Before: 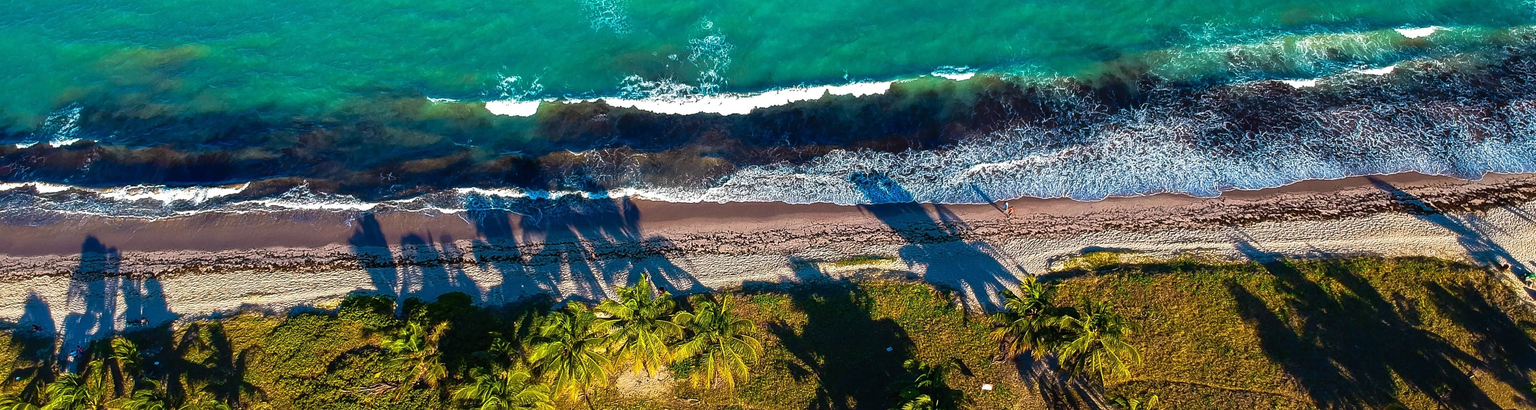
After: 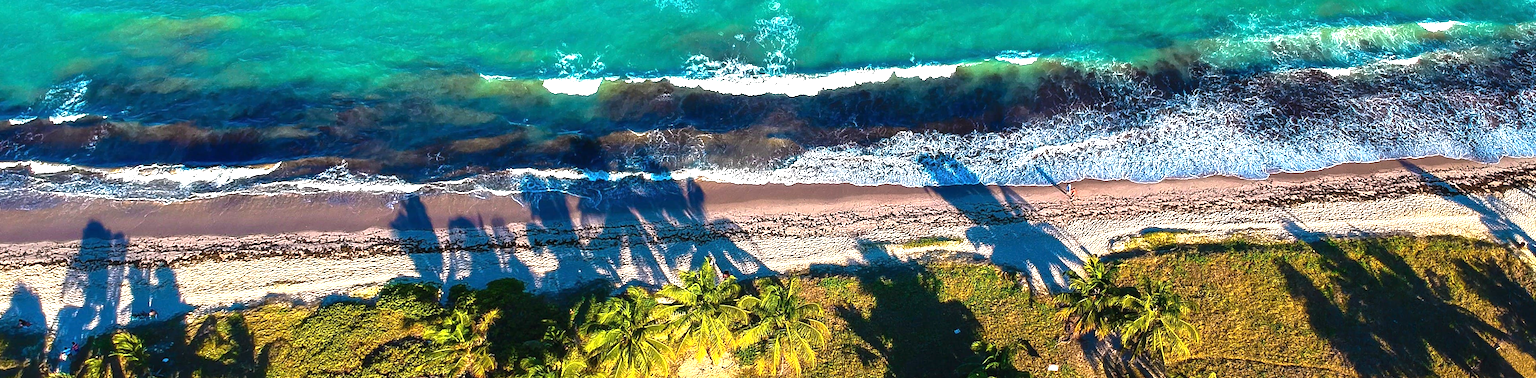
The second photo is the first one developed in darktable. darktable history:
rotate and perspective: rotation -0.013°, lens shift (vertical) -0.027, lens shift (horizontal) 0.178, crop left 0.016, crop right 0.989, crop top 0.082, crop bottom 0.918
exposure: black level correction 0, exposure 0.9 EV, compensate highlight preservation false
